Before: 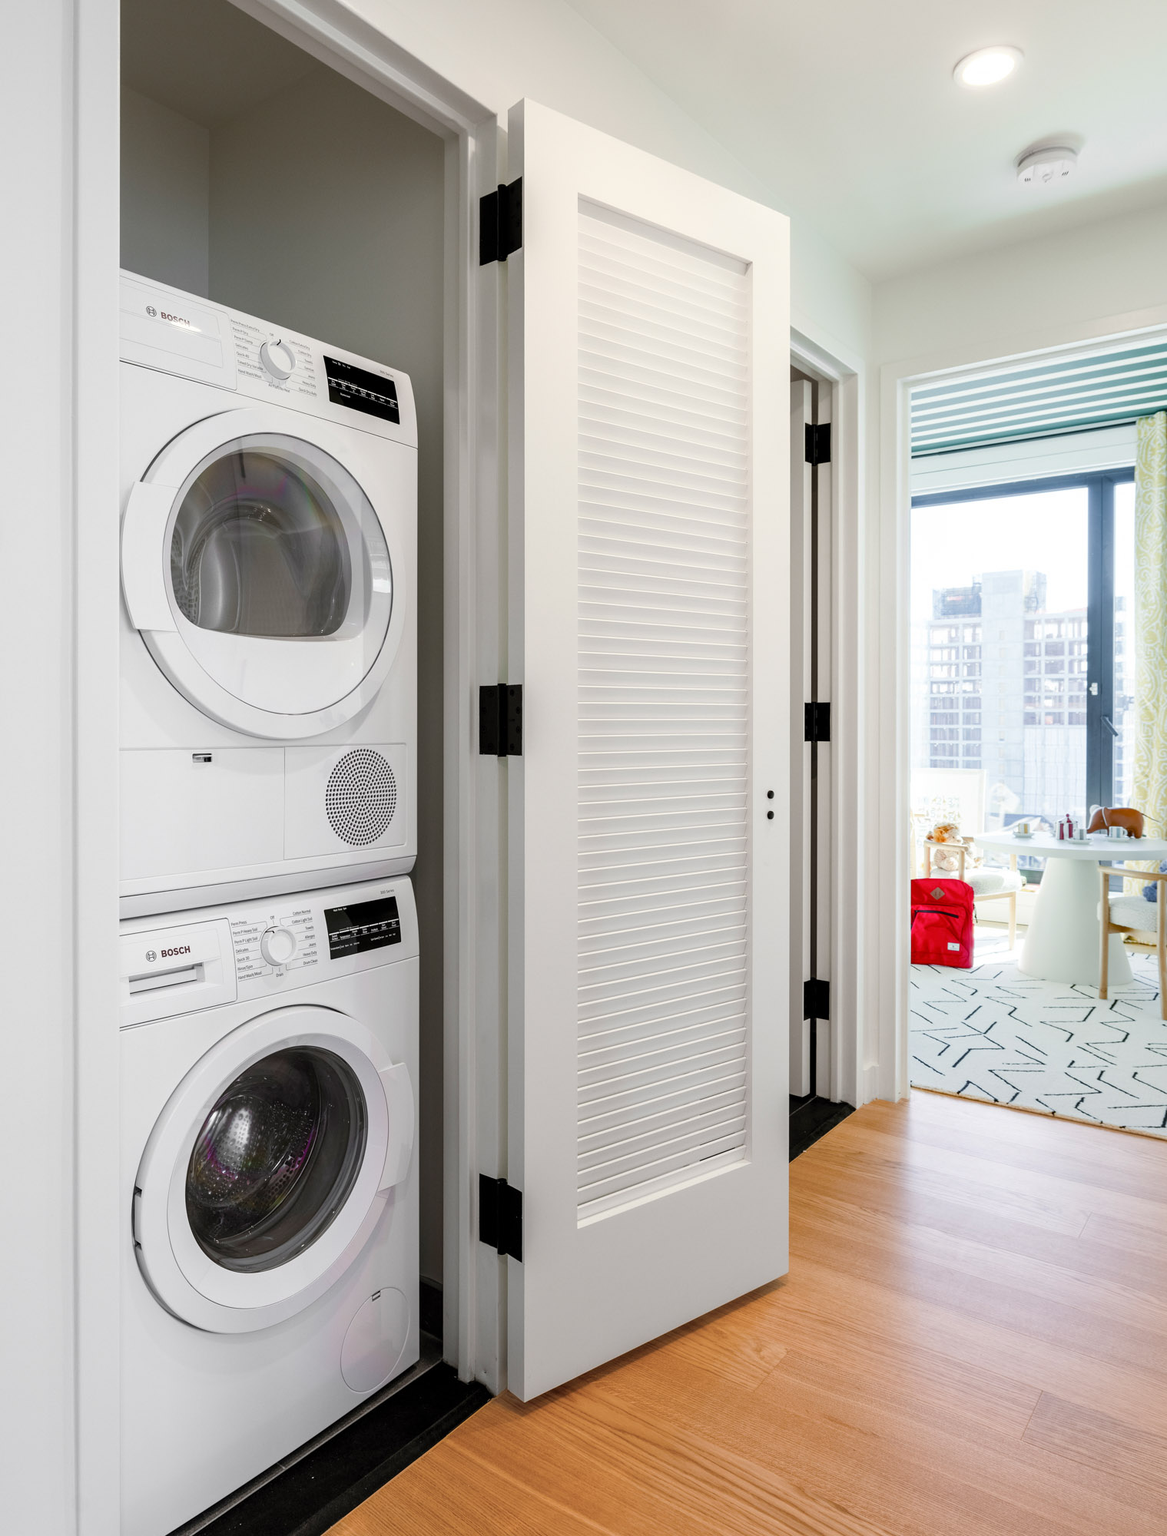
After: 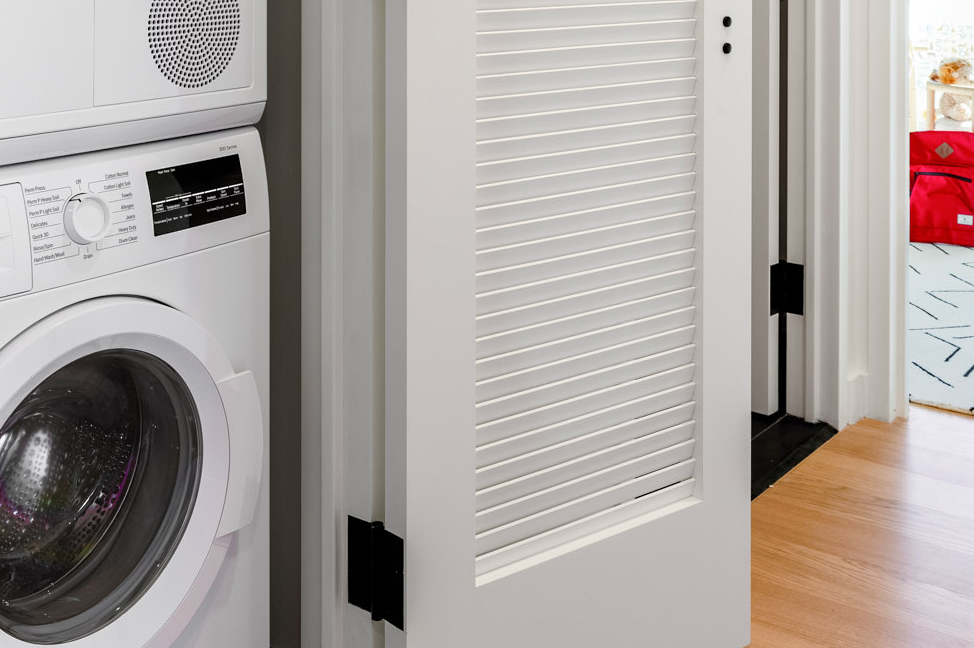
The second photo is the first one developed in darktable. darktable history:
crop: left 18.21%, top 50.663%, right 17.646%, bottom 16.907%
sharpen: radius 5.36, amount 0.312, threshold 26.486
